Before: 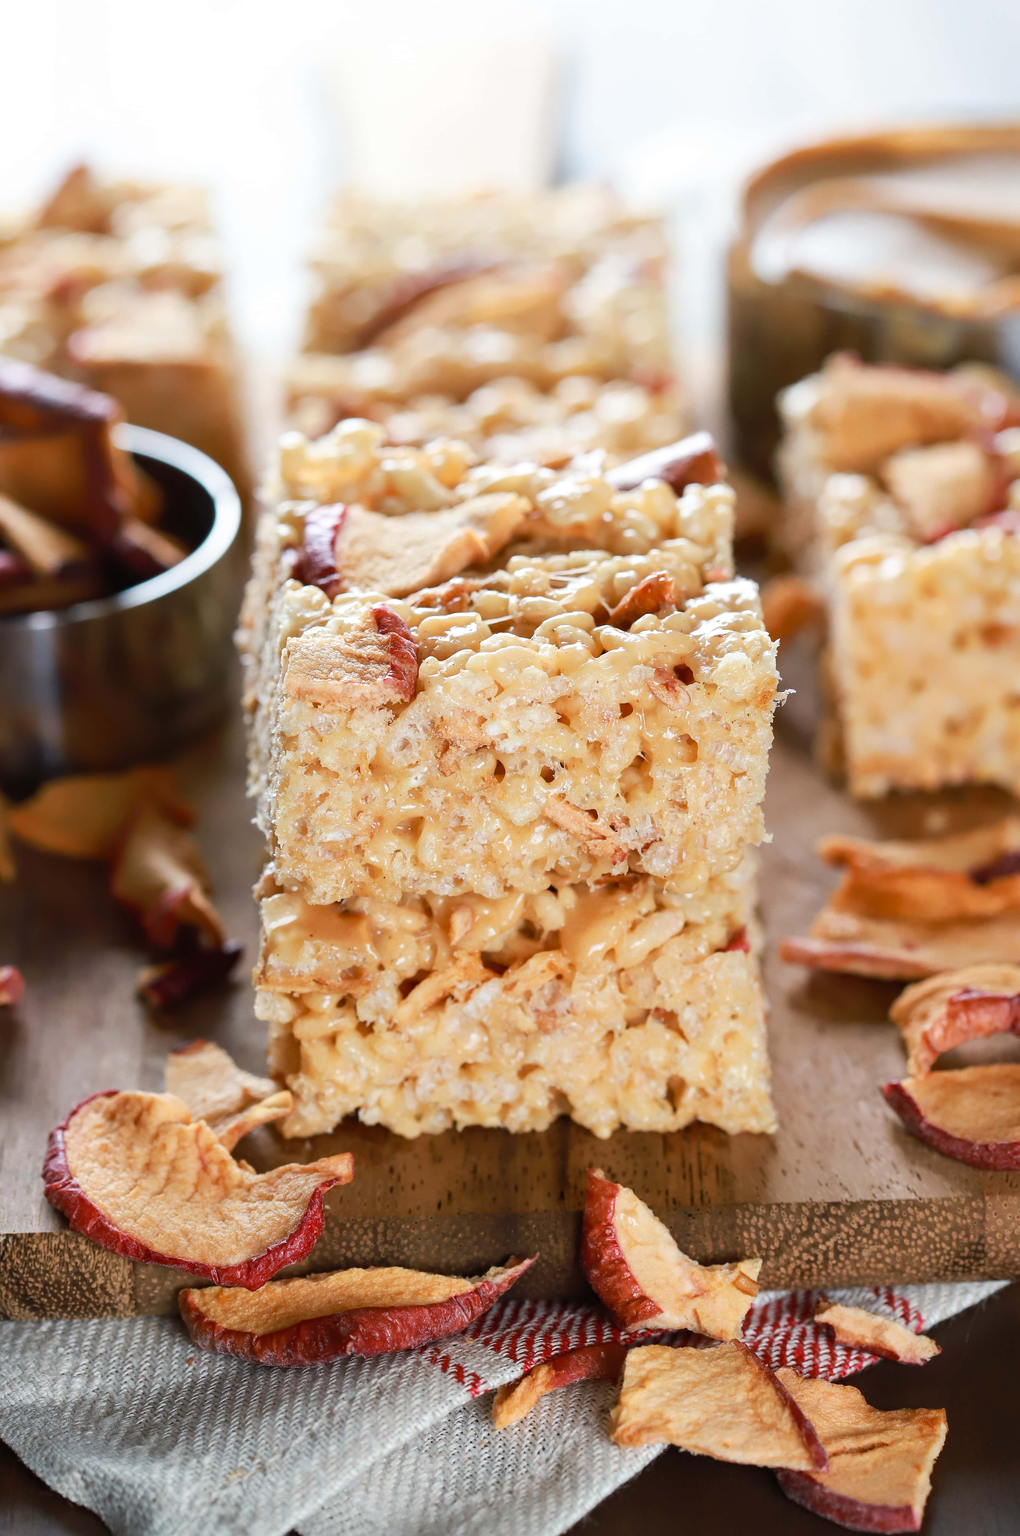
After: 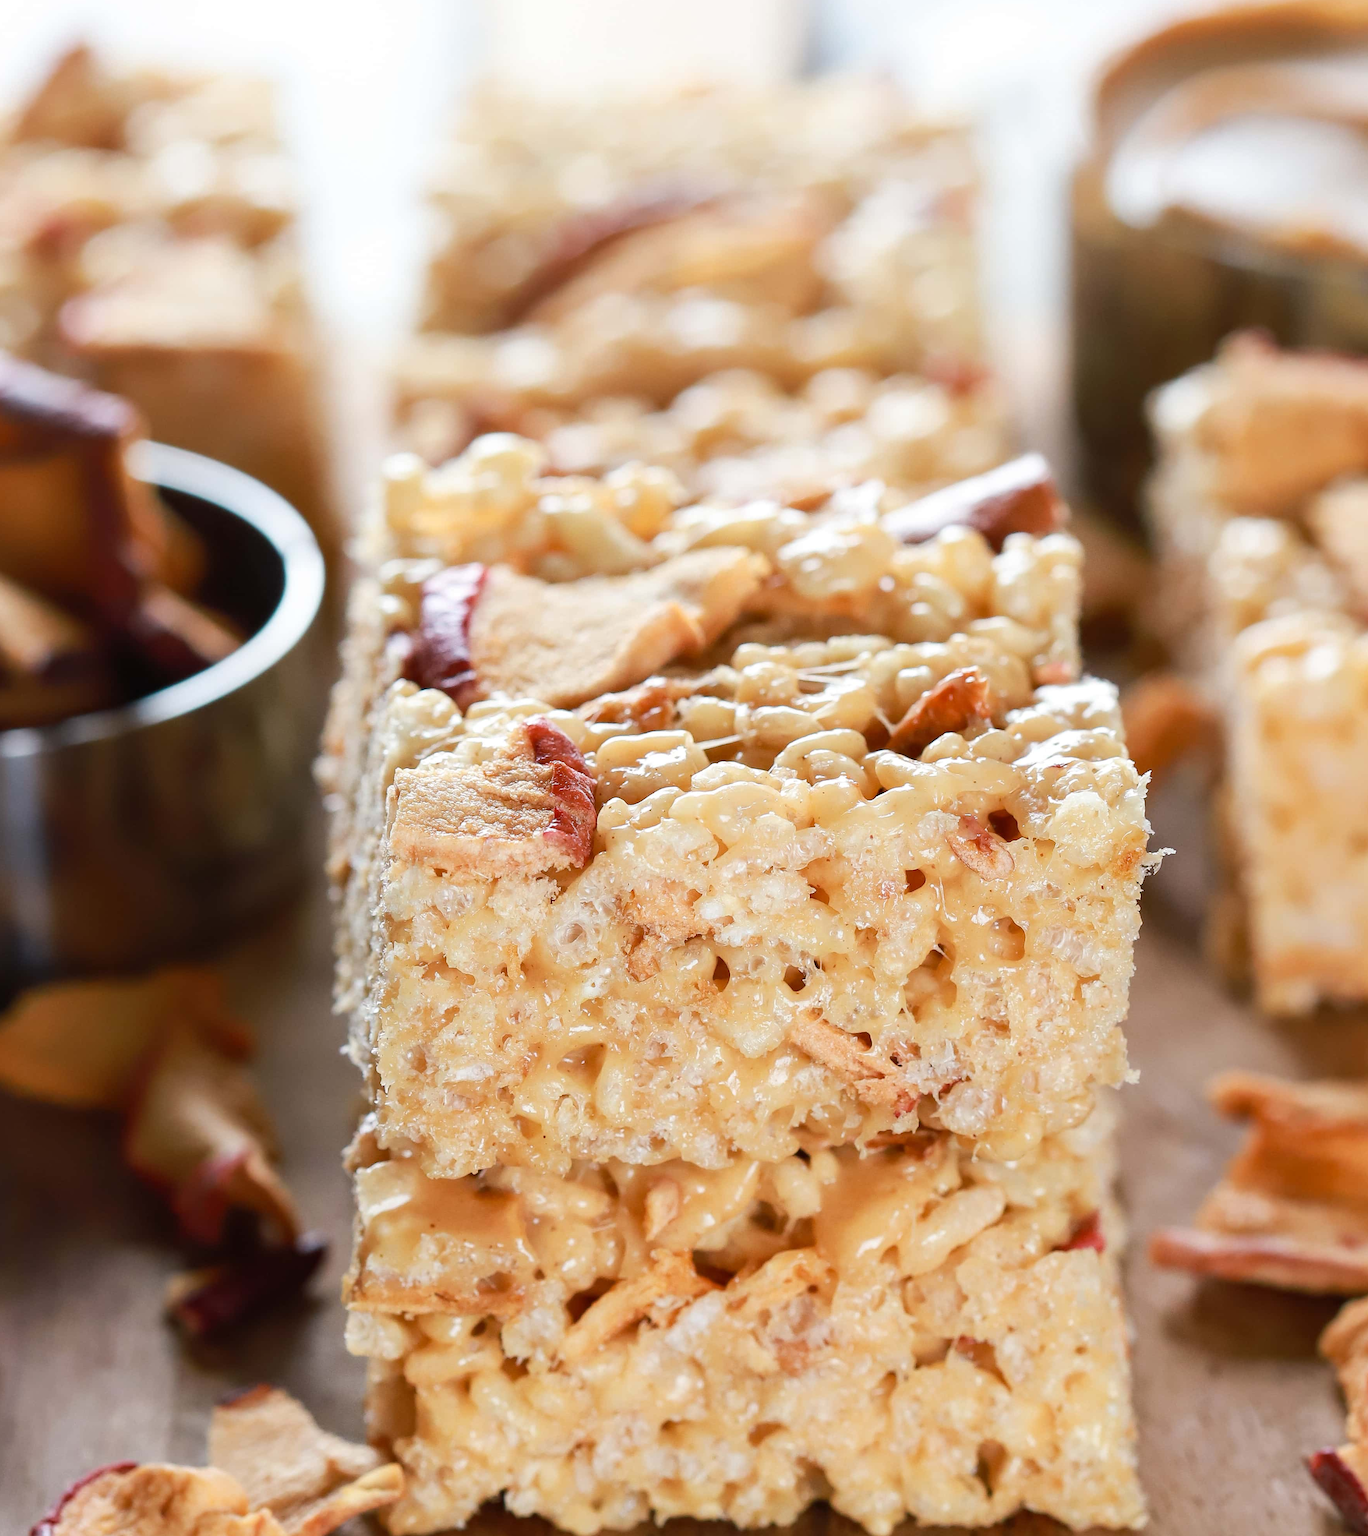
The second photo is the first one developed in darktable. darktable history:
crop: left 2.891%, top 8.864%, right 9.611%, bottom 25.887%
